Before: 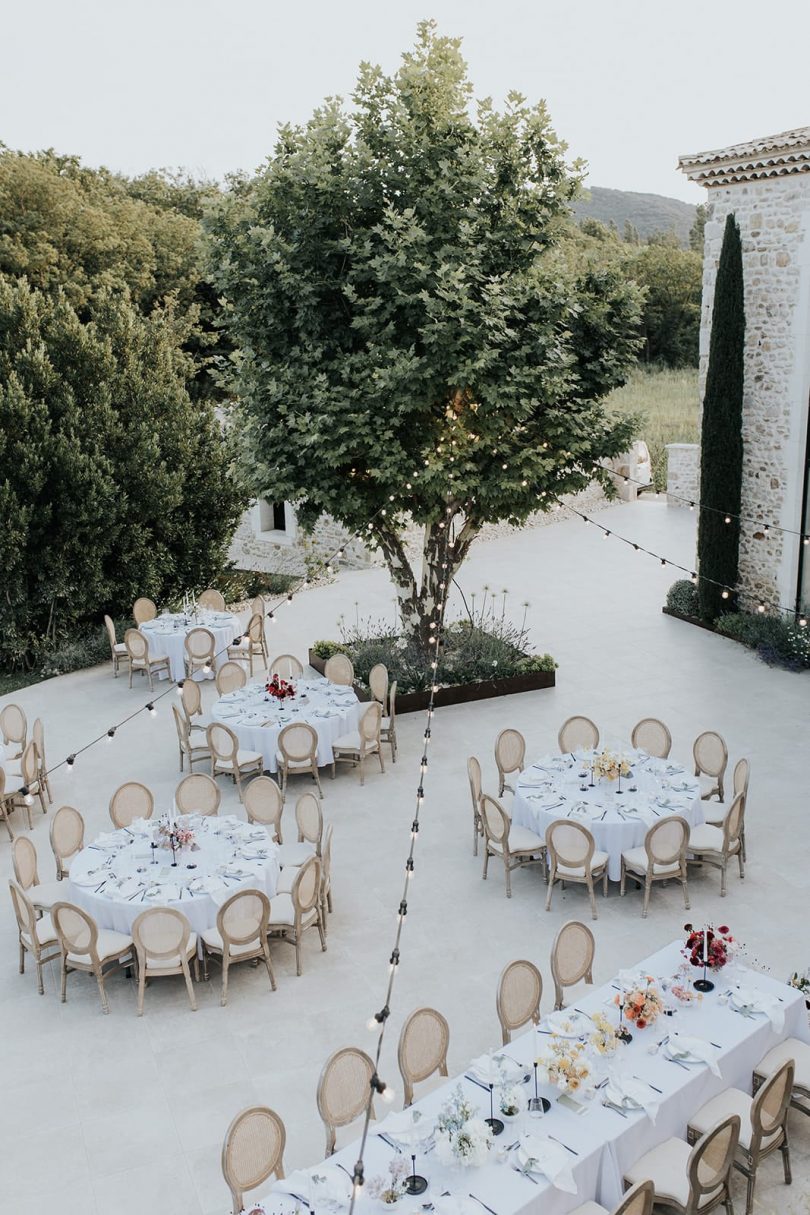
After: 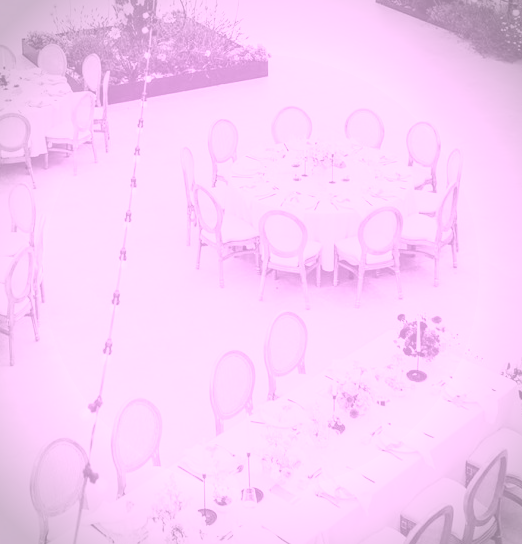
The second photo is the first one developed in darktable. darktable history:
contrast brightness saturation: contrast 0.23, brightness 0.1, saturation 0.29
local contrast: detail 110%
colorize: hue 331.2°, saturation 75%, source mix 30.28%, lightness 70.52%, version 1
crop and rotate: left 35.509%, top 50.238%, bottom 4.934%
vignetting: unbound false
exposure: exposure 0.29 EV, compensate highlight preservation false
